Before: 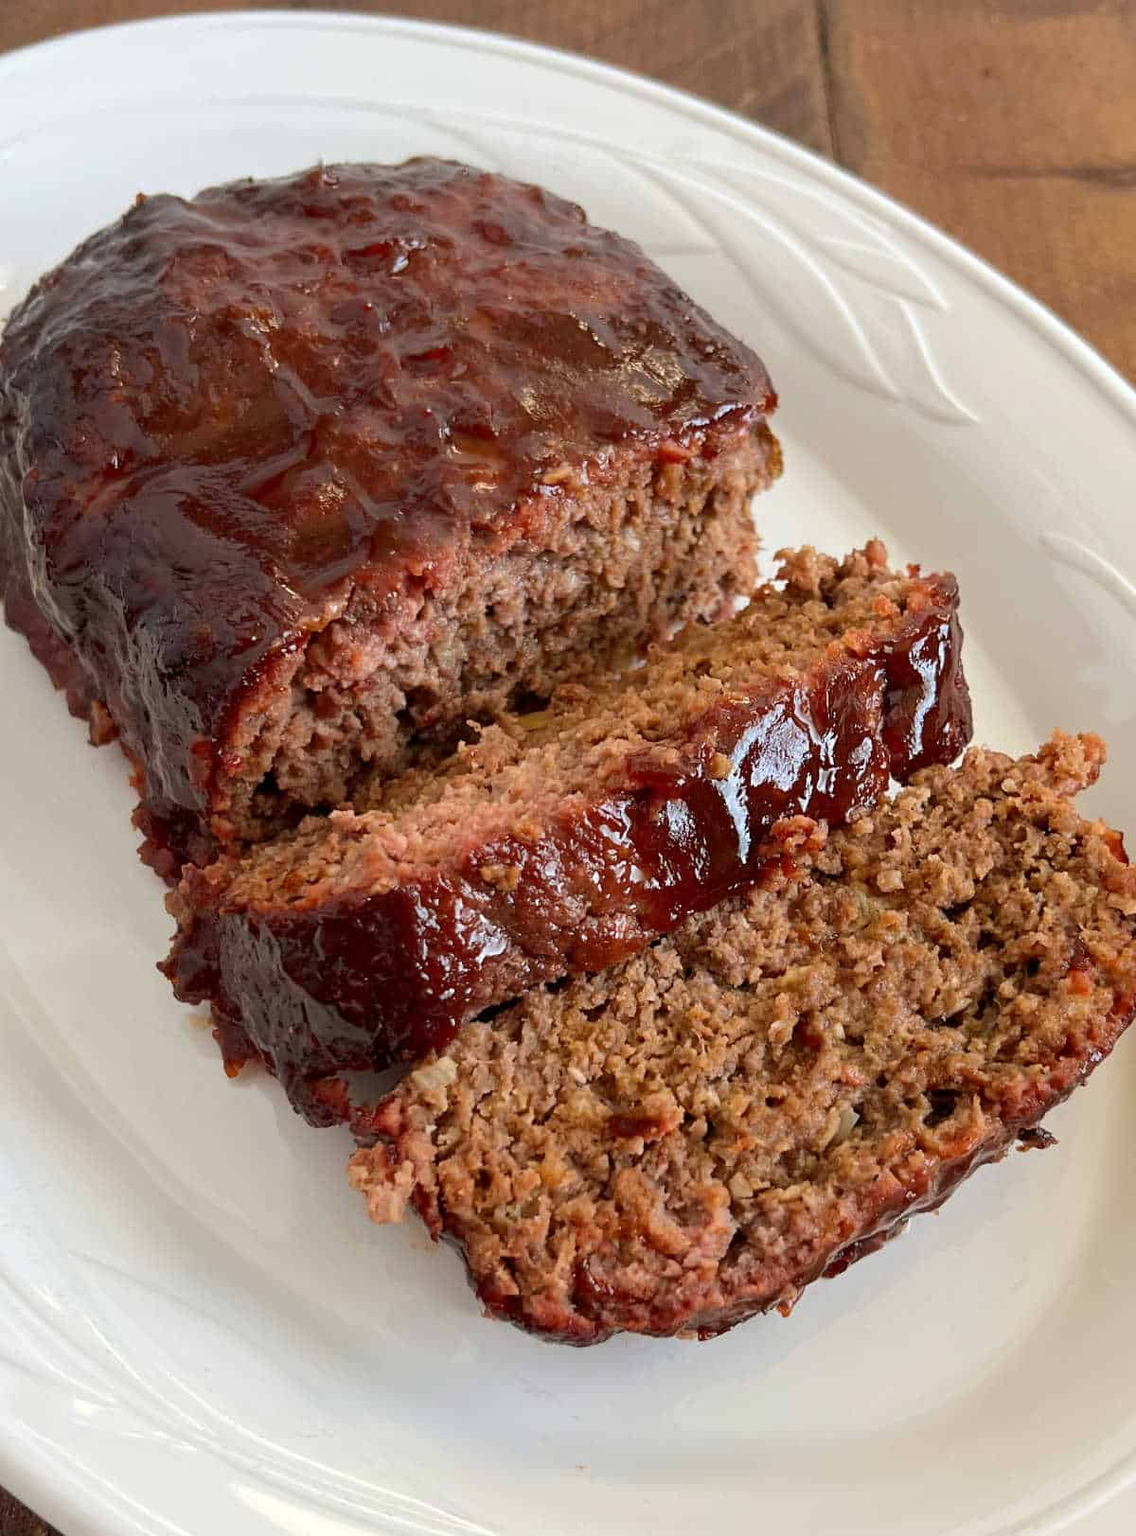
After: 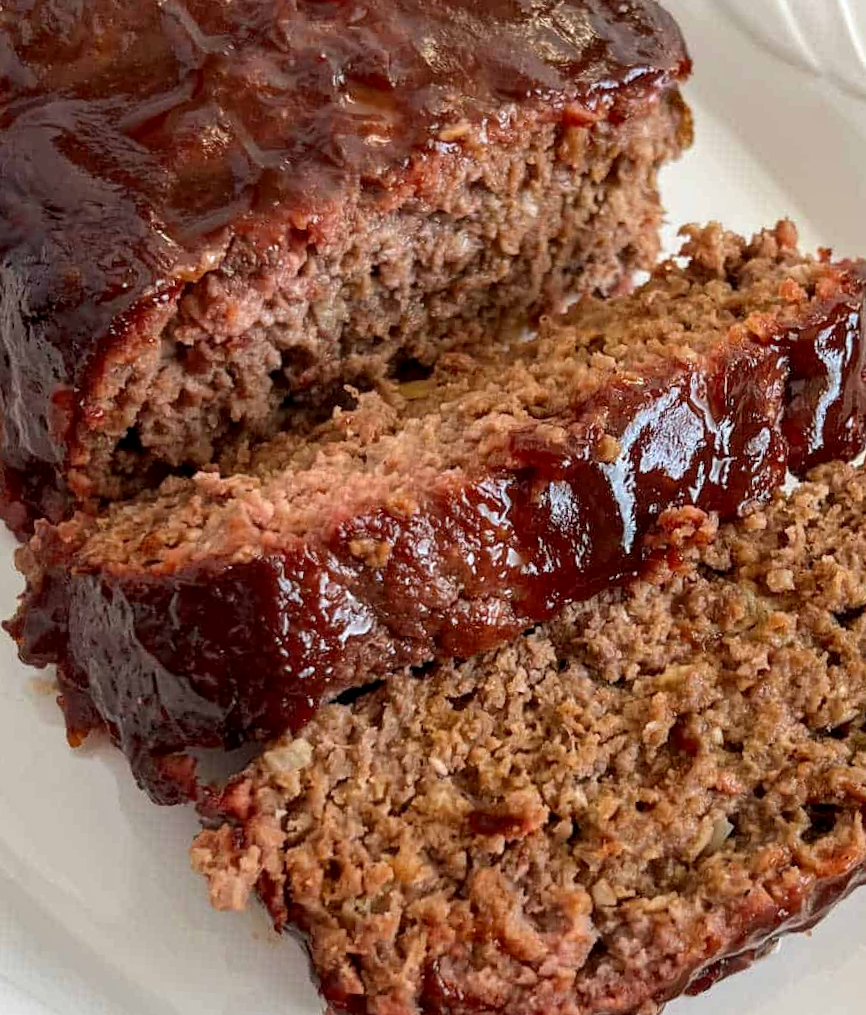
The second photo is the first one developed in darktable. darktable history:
crop and rotate: angle -3.37°, left 9.79%, top 20.73%, right 12.42%, bottom 11.82%
local contrast: on, module defaults
